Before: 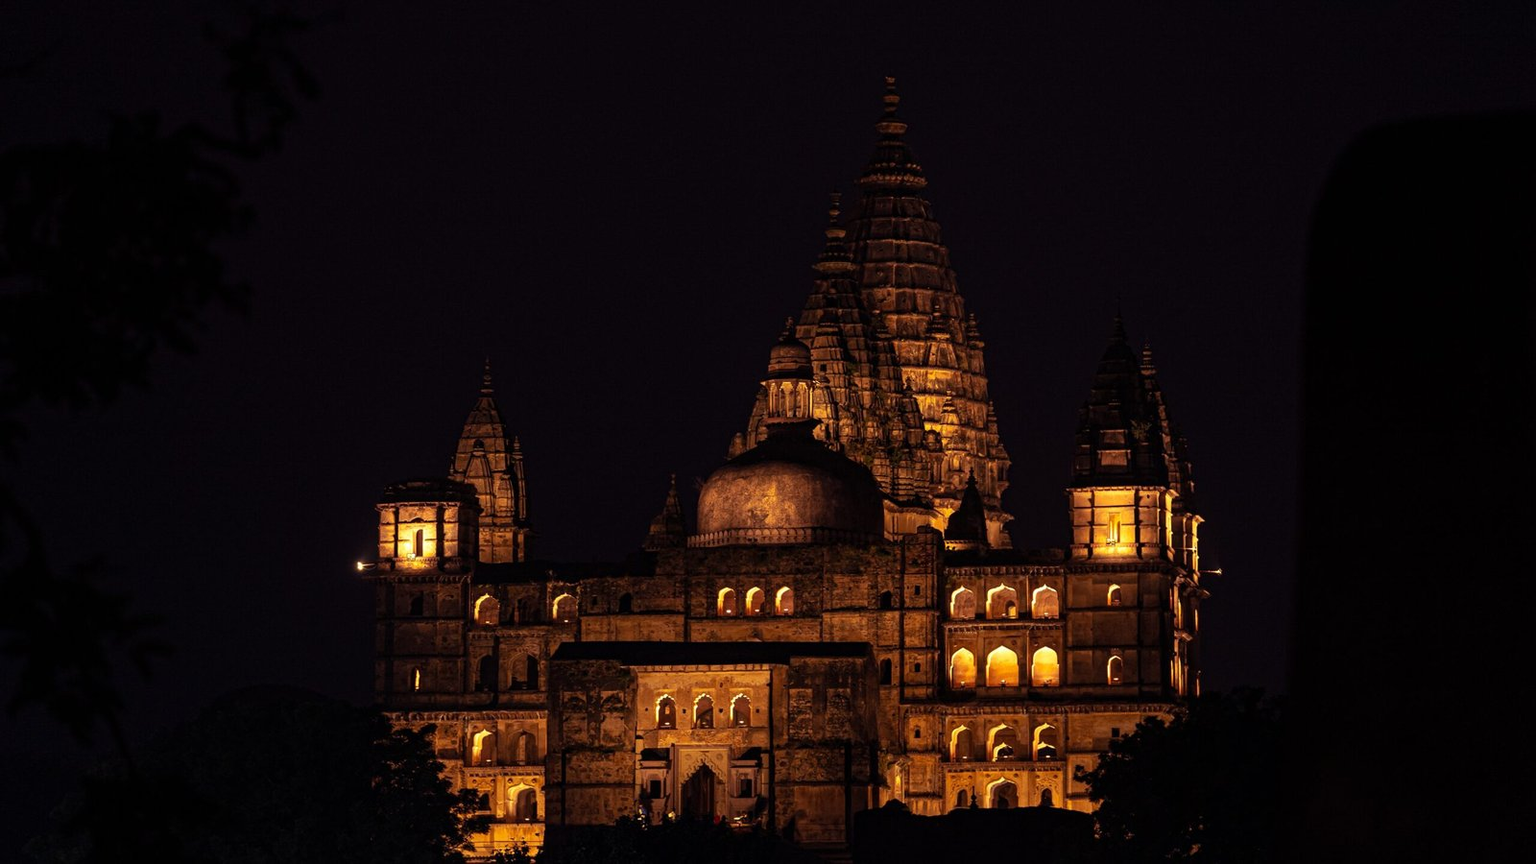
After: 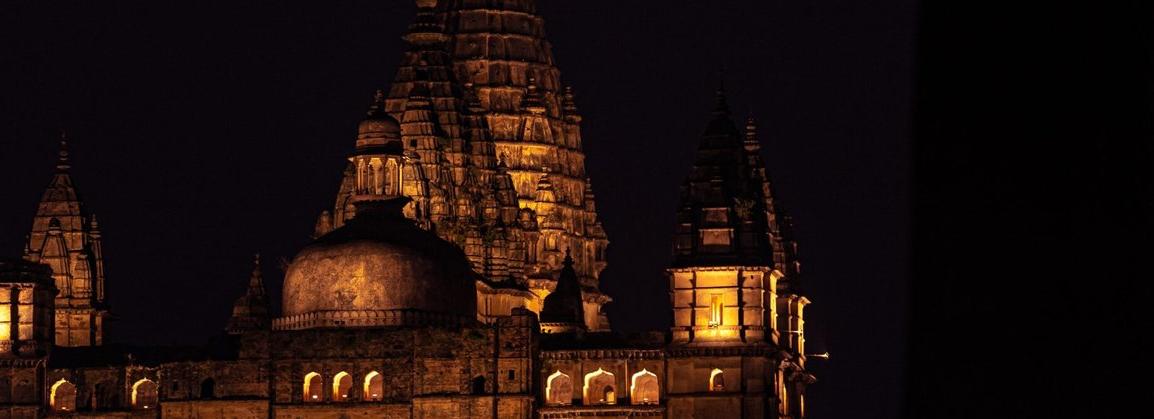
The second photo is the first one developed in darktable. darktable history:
crop and rotate: left 27.846%, top 26.682%, bottom 26.664%
